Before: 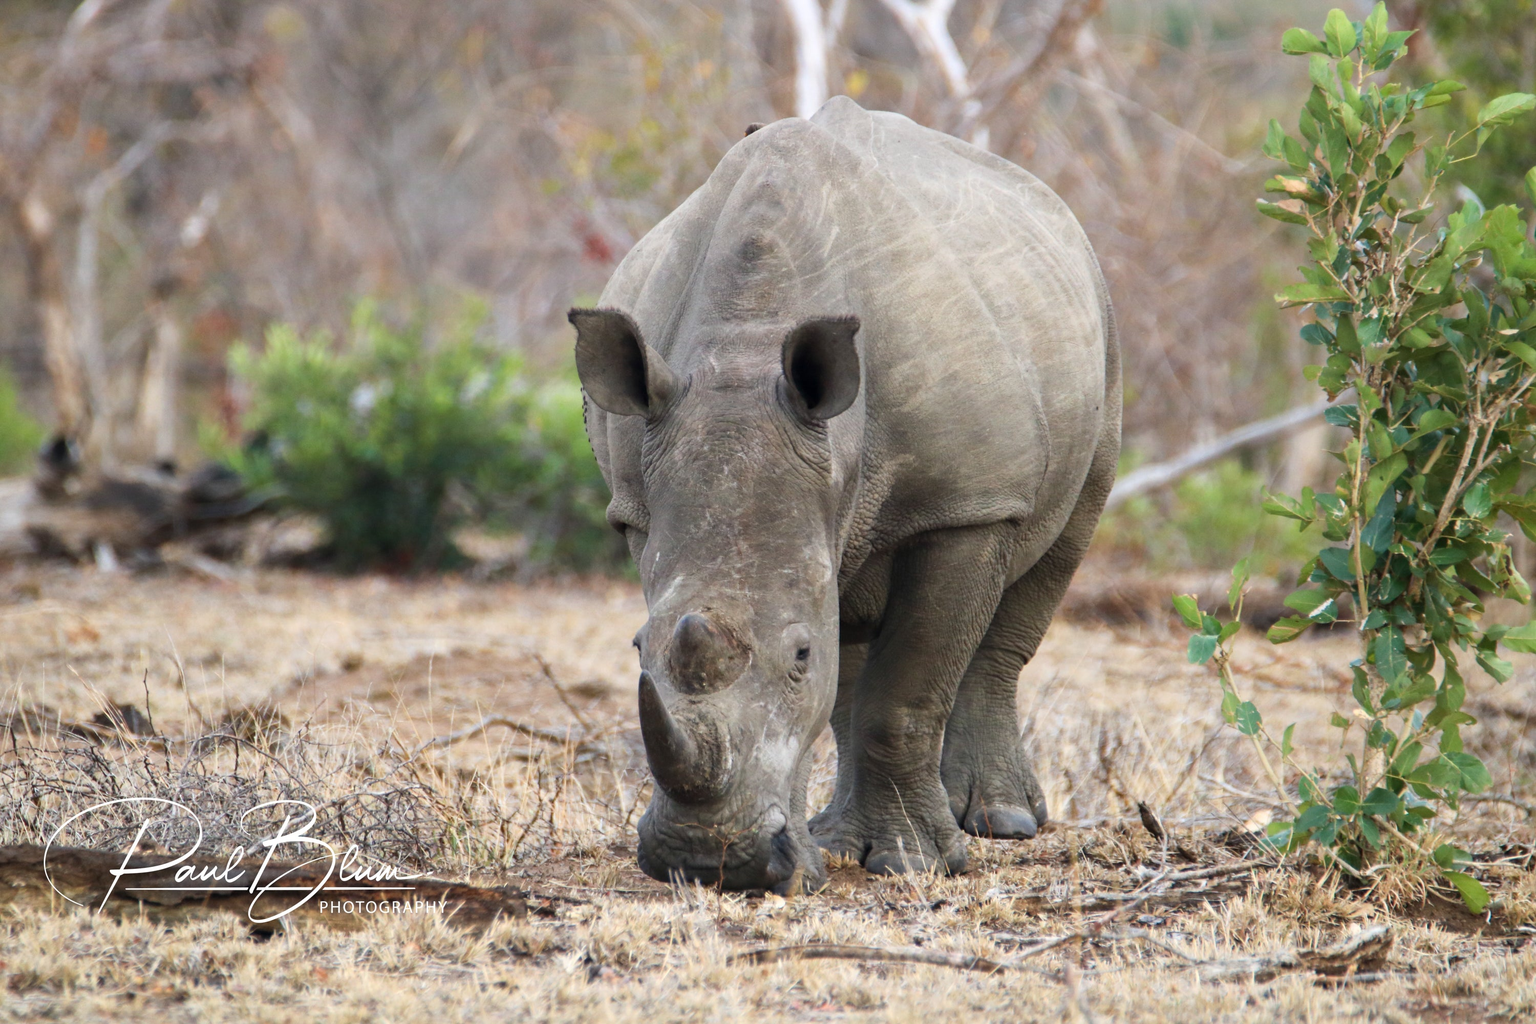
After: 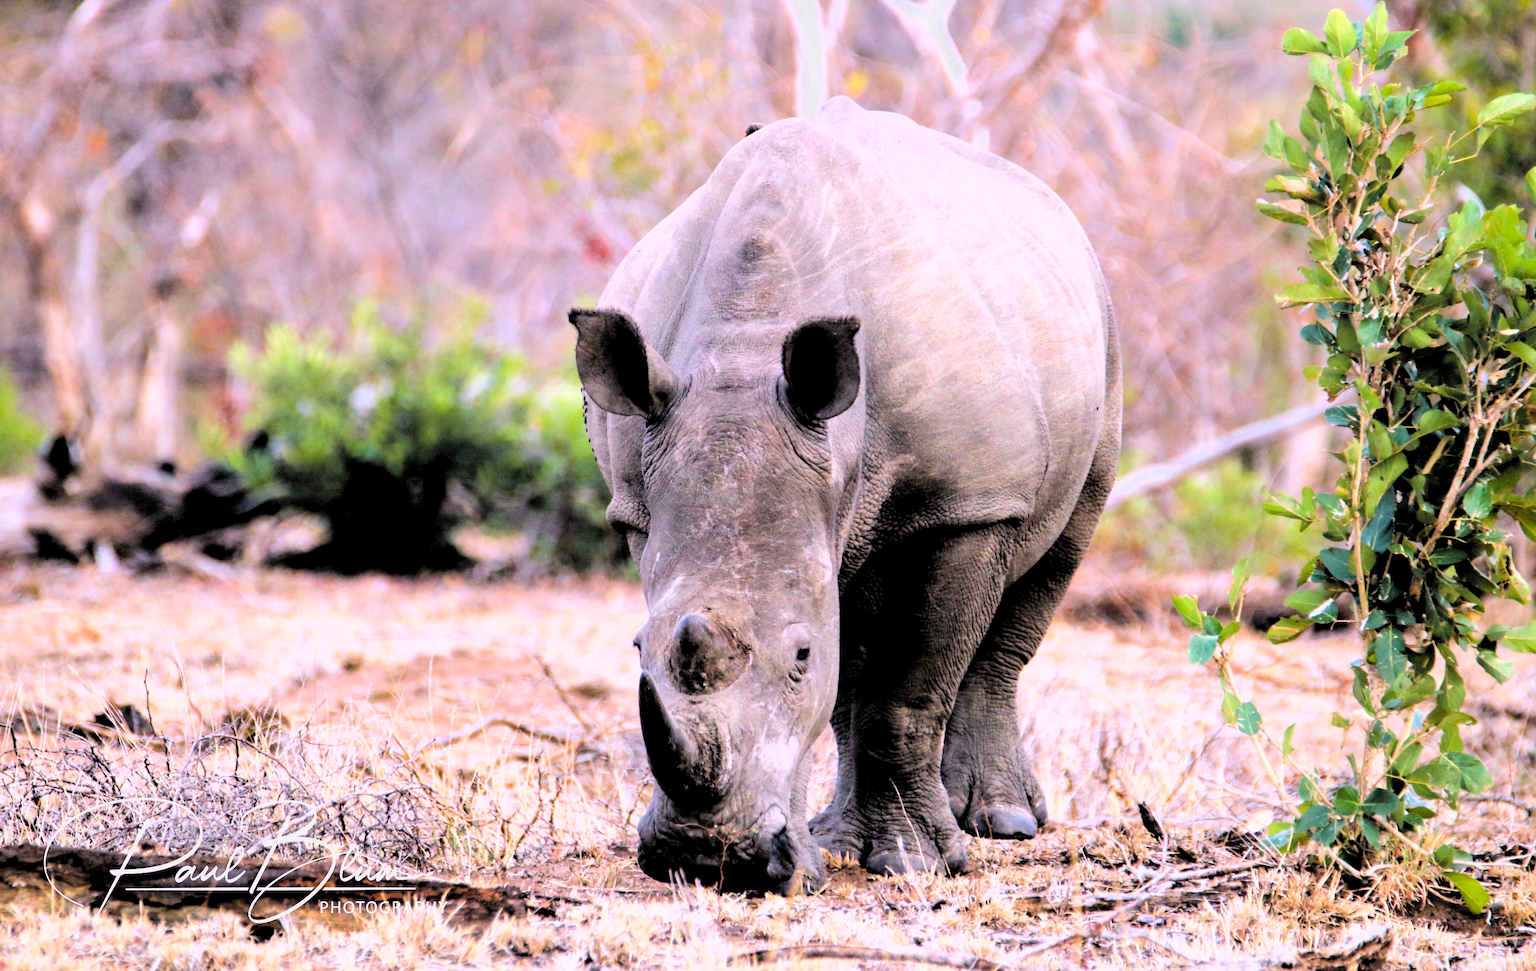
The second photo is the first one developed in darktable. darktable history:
white balance: red 1.066, blue 1.119
crop and rotate: top 0%, bottom 5.097%
filmic rgb: middle gray luminance 13.55%, black relative exposure -1.97 EV, white relative exposure 3.1 EV, threshold 6 EV, target black luminance 0%, hardness 1.79, latitude 59.23%, contrast 1.728, highlights saturation mix 5%, shadows ↔ highlights balance -37.52%, add noise in highlights 0, color science v3 (2019), use custom middle-gray values true, iterations of high-quality reconstruction 0, contrast in highlights soft, enable highlight reconstruction true
color balance rgb: perceptual saturation grading › global saturation 25%, global vibrance 20%
exposure: compensate highlight preservation false
